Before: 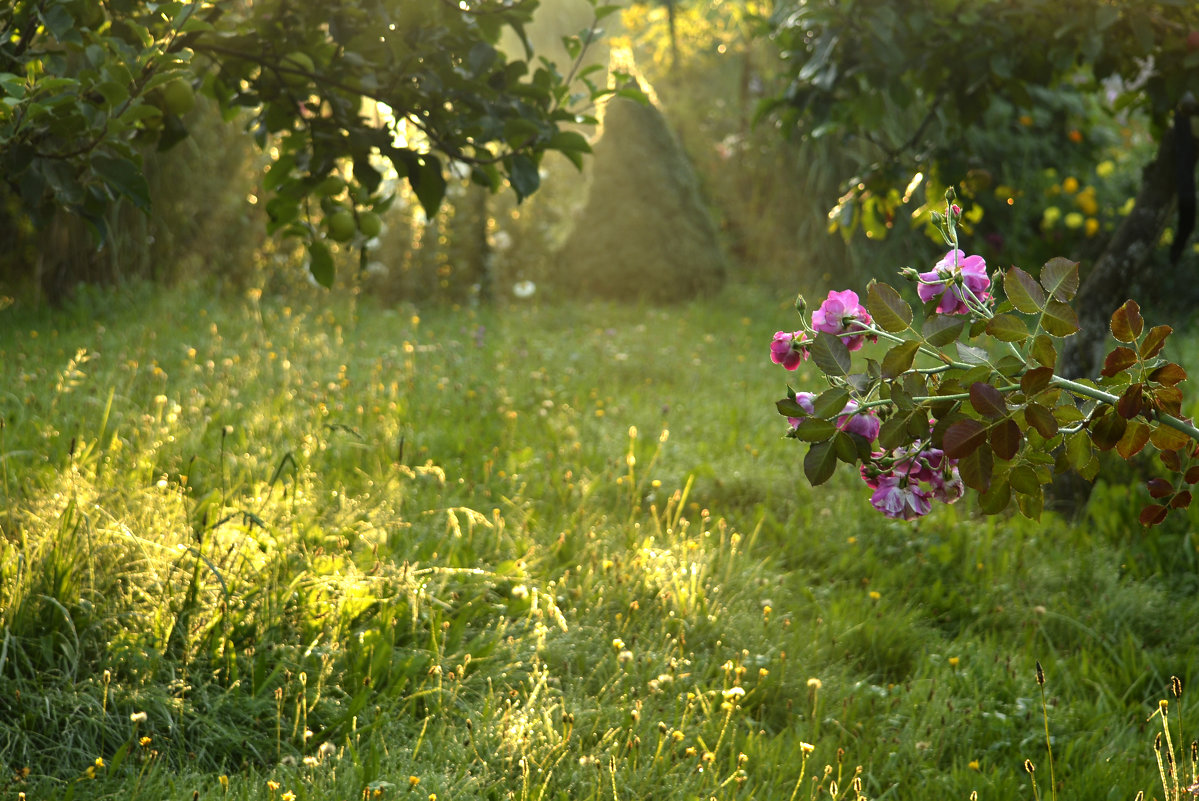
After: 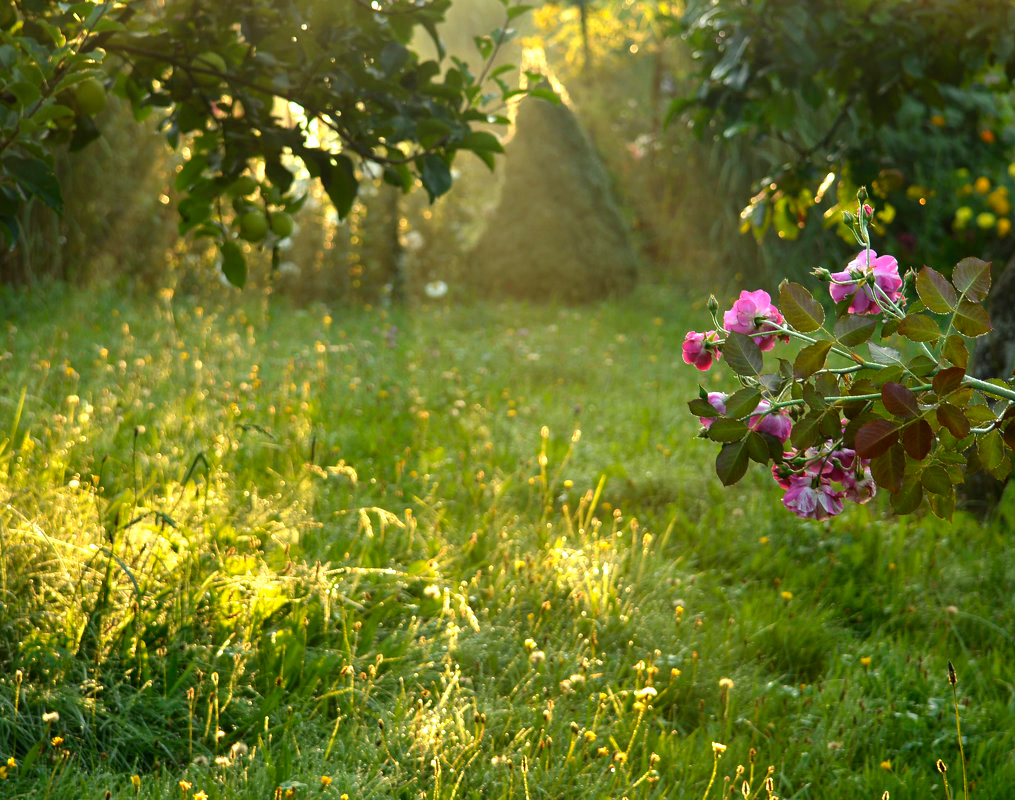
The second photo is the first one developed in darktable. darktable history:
crop: left 7.415%, right 7.854%
tone equalizer: edges refinement/feathering 500, mask exposure compensation -1.57 EV, preserve details no
